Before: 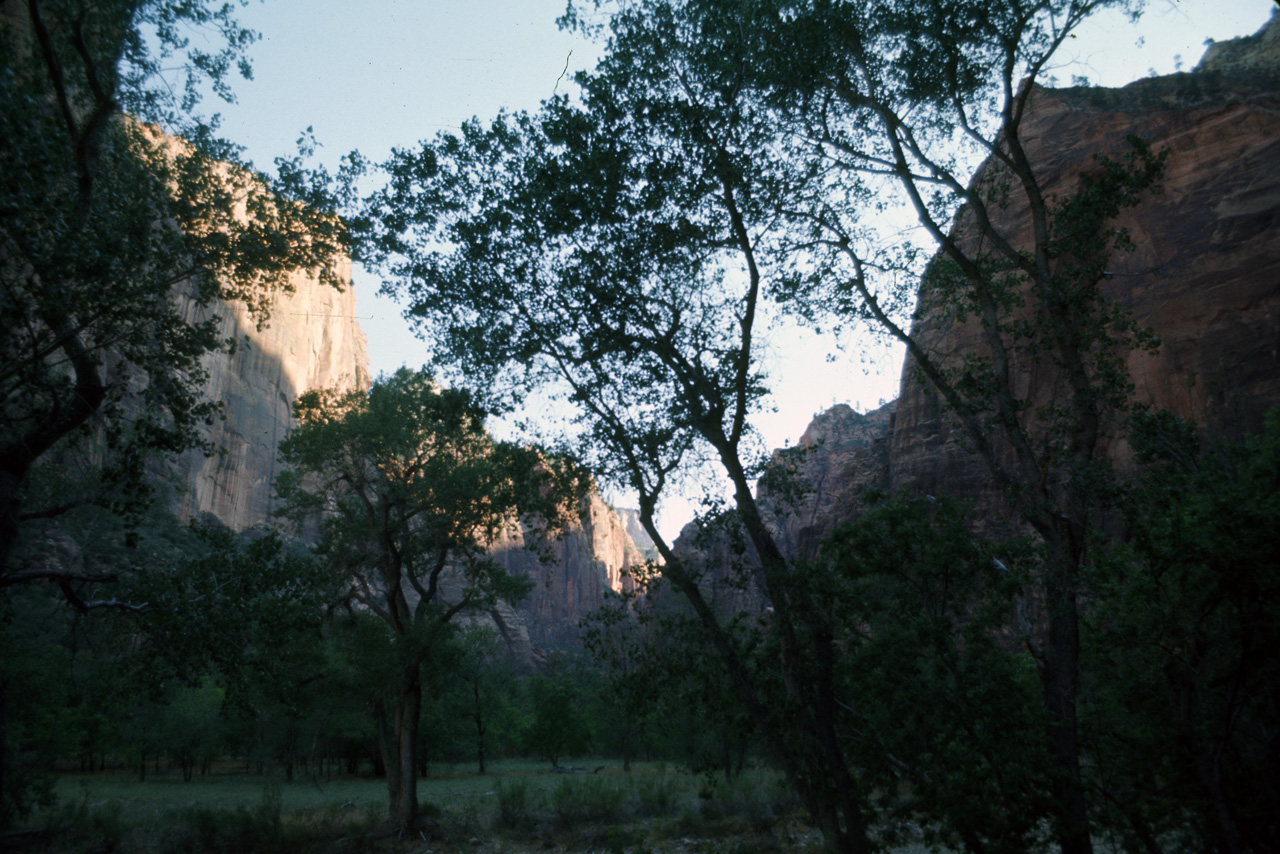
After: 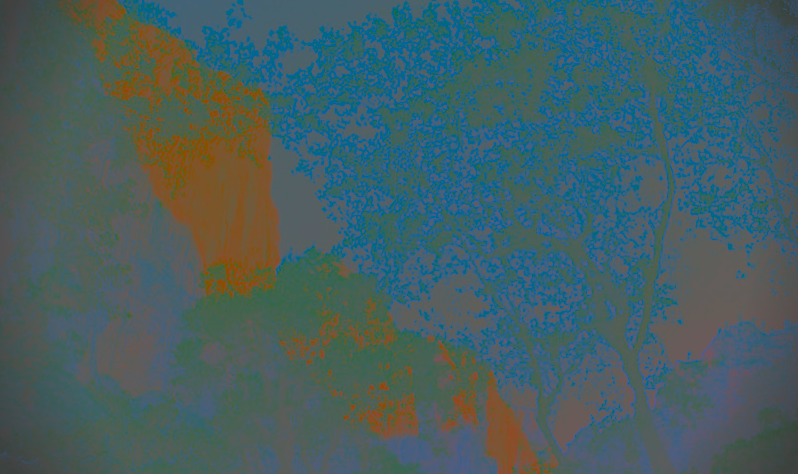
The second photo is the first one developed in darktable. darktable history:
vignetting: fall-off start 88.03%, fall-off radius 24.9%
crop and rotate: angle -4.99°, left 2.122%, top 6.945%, right 27.566%, bottom 30.519%
contrast brightness saturation: contrast -0.99, brightness -0.17, saturation 0.75
